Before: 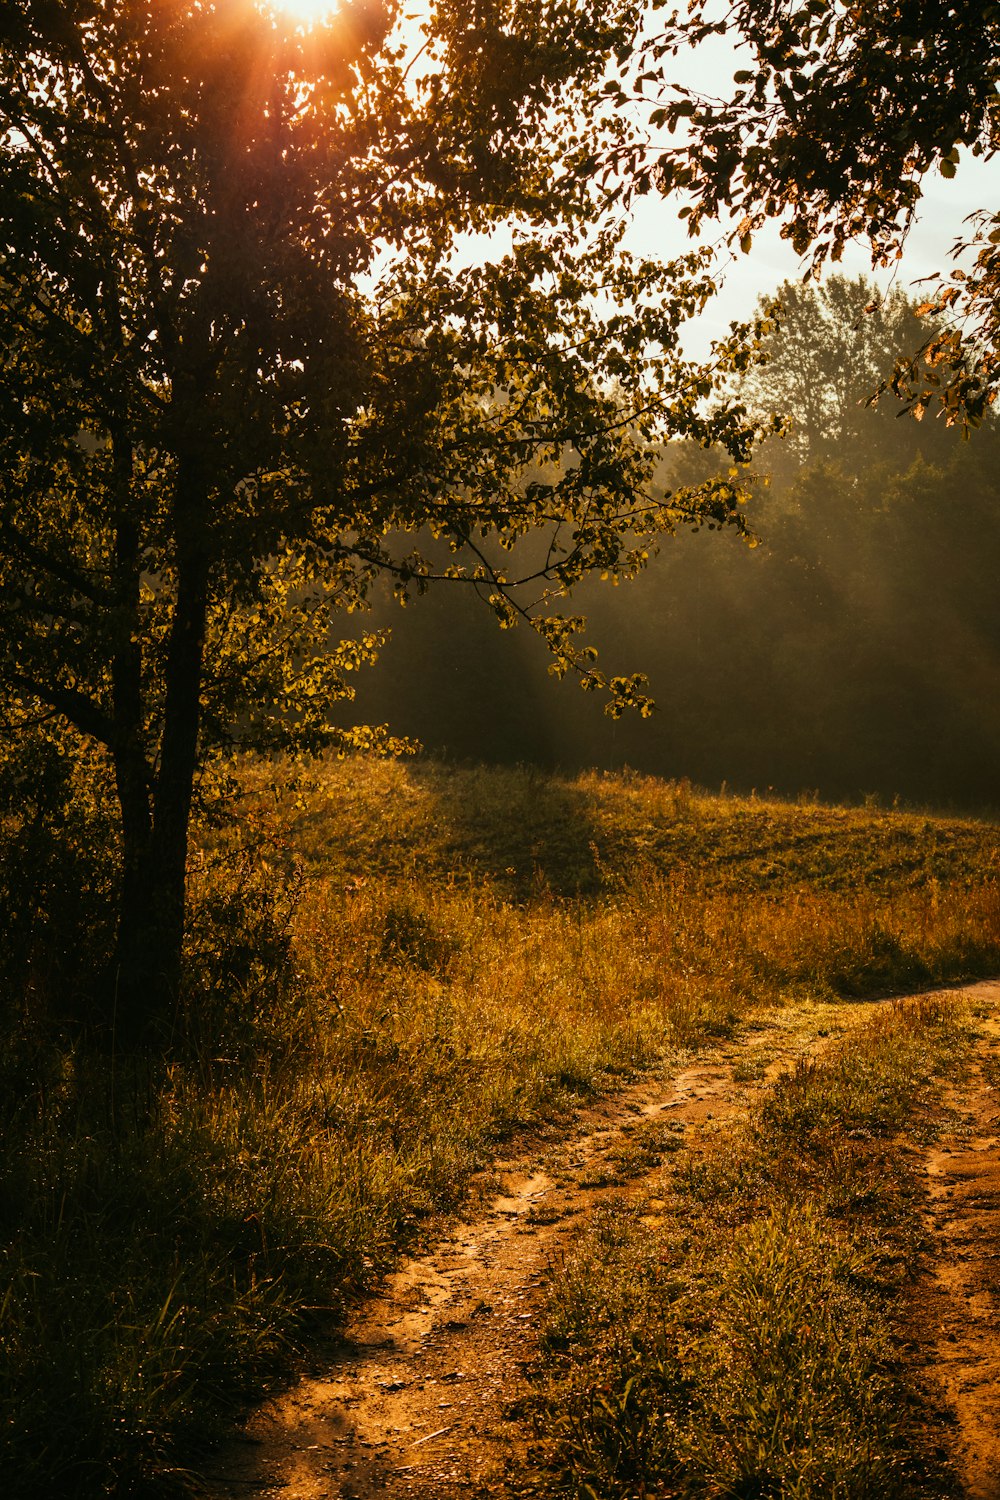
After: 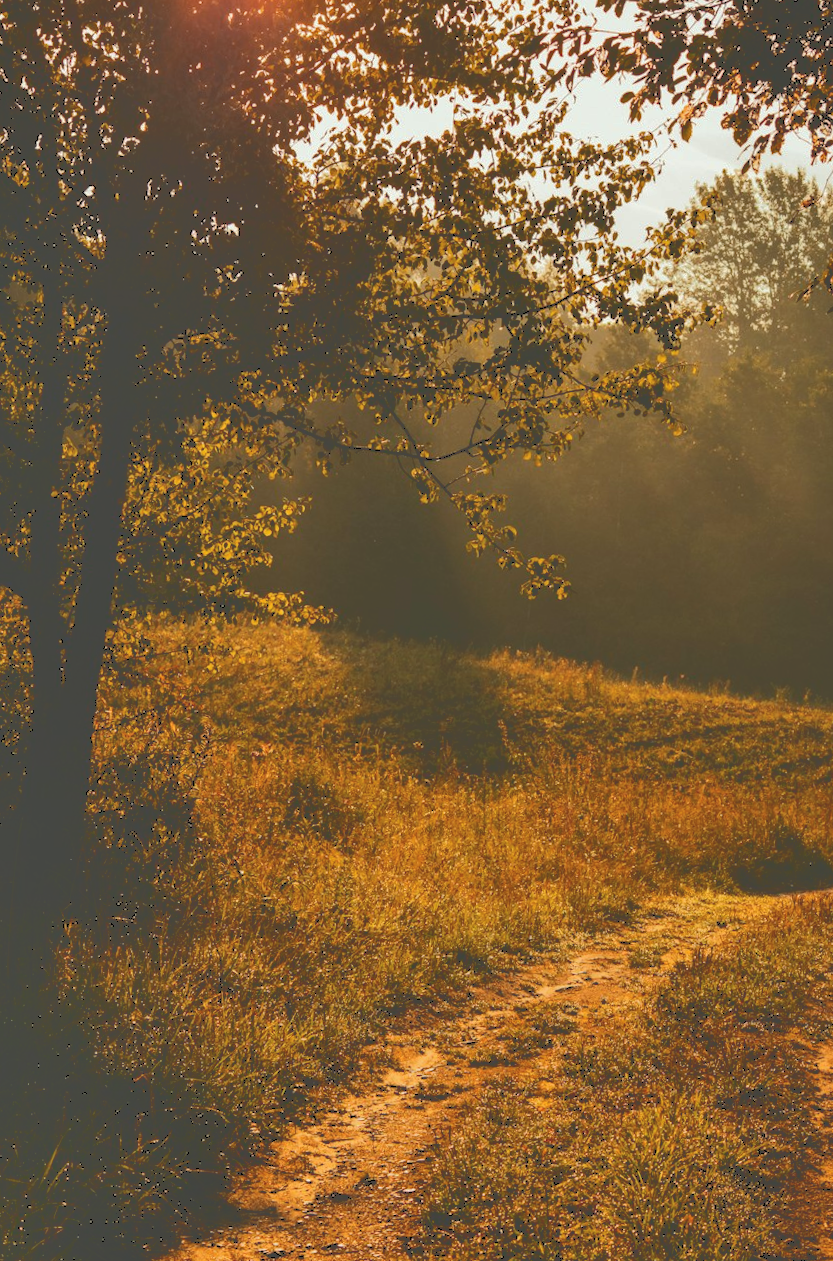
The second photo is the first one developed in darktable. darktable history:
shadows and highlights: shadows 36.32, highlights -28.09, highlights color adjustment 0.327%, soften with gaussian
crop and rotate: angle -3.05°, left 5.41%, top 5.19%, right 4.722%, bottom 4.127%
tone curve: curves: ch0 [(0, 0) (0.003, 0.277) (0.011, 0.277) (0.025, 0.279) (0.044, 0.282) (0.069, 0.286) (0.1, 0.289) (0.136, 0.294) (0.177, 0.318) (0.224, 0.345) (0.277, 0.379) (0.335, 0.425) (0.399, 0.481) (0.468, 0.542) (0.543, 0.594) (0.623, 0.662) (0.709, 0.731) (0.801, 0.792) (0.898, 0.851) (1, 1)], color space Lab, independent channels, preserve colors none
